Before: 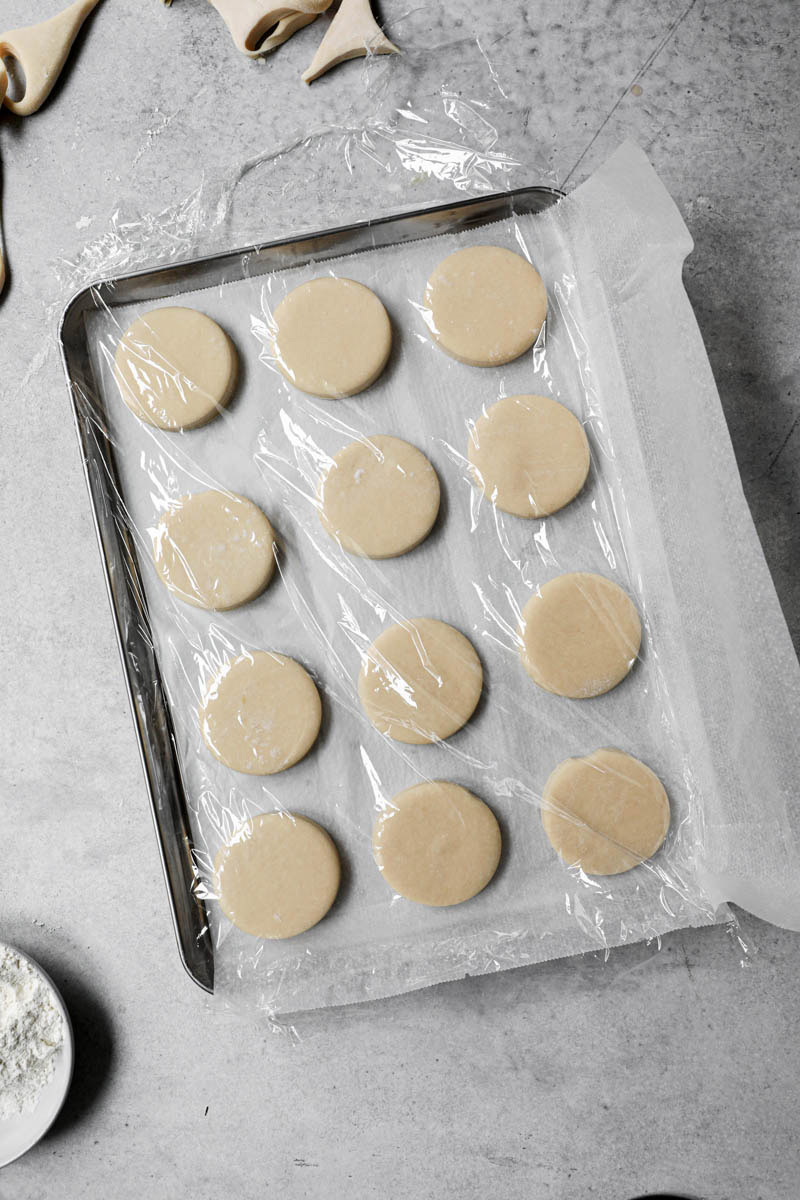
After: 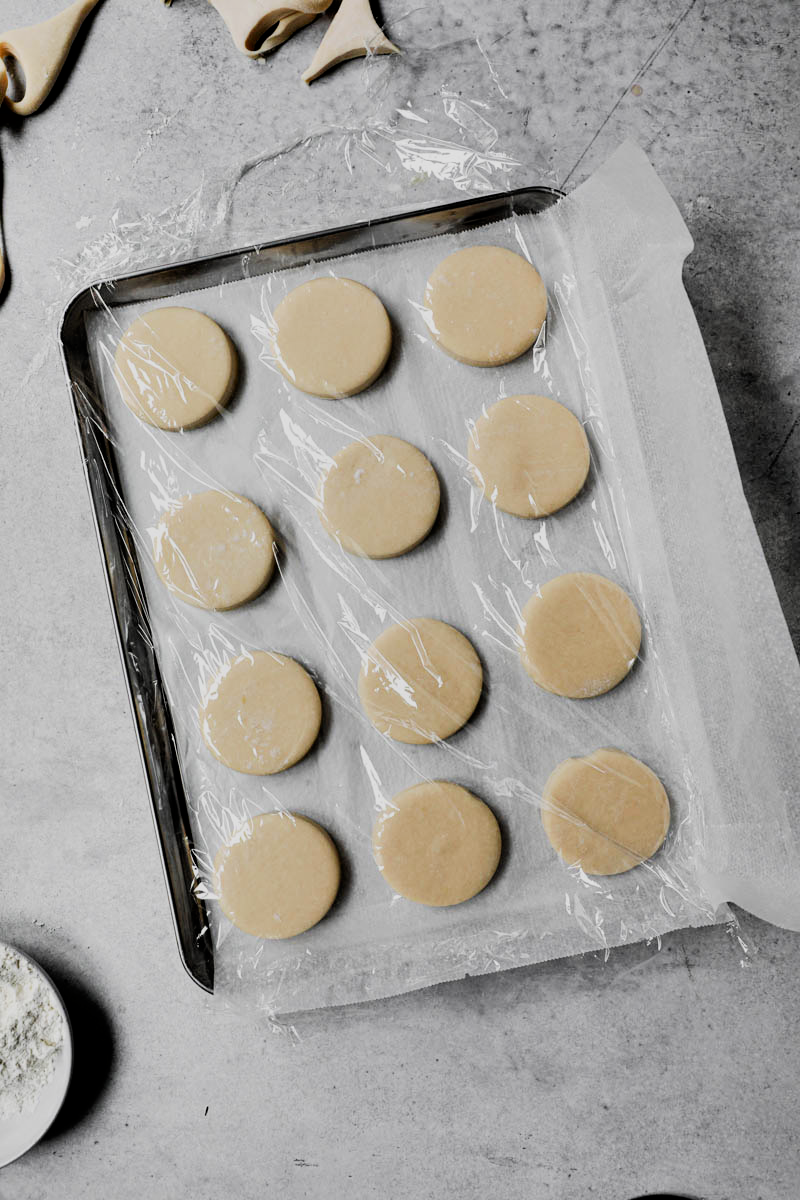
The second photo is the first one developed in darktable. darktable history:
contrast brightness saturation: saturation 0.182
filmic rgb: black relative exposure -5.14 EV, white relative exposure 3.97 EV, hardness 2.9, contrast 1.296, highlights saturation mix -30.63%
shadows and highlights: low approximation 0.01, soften with gaussian
